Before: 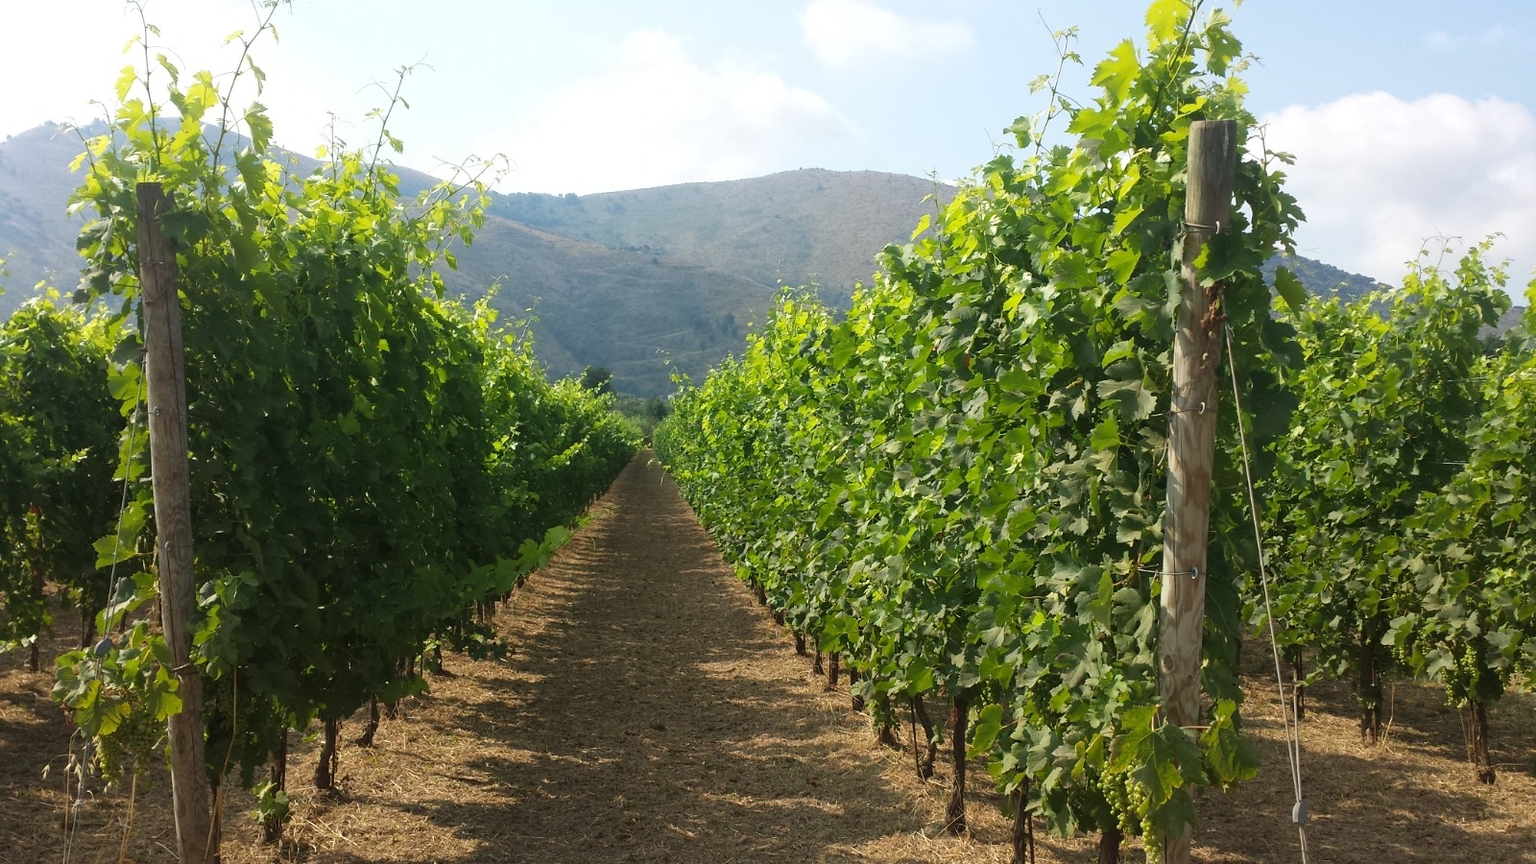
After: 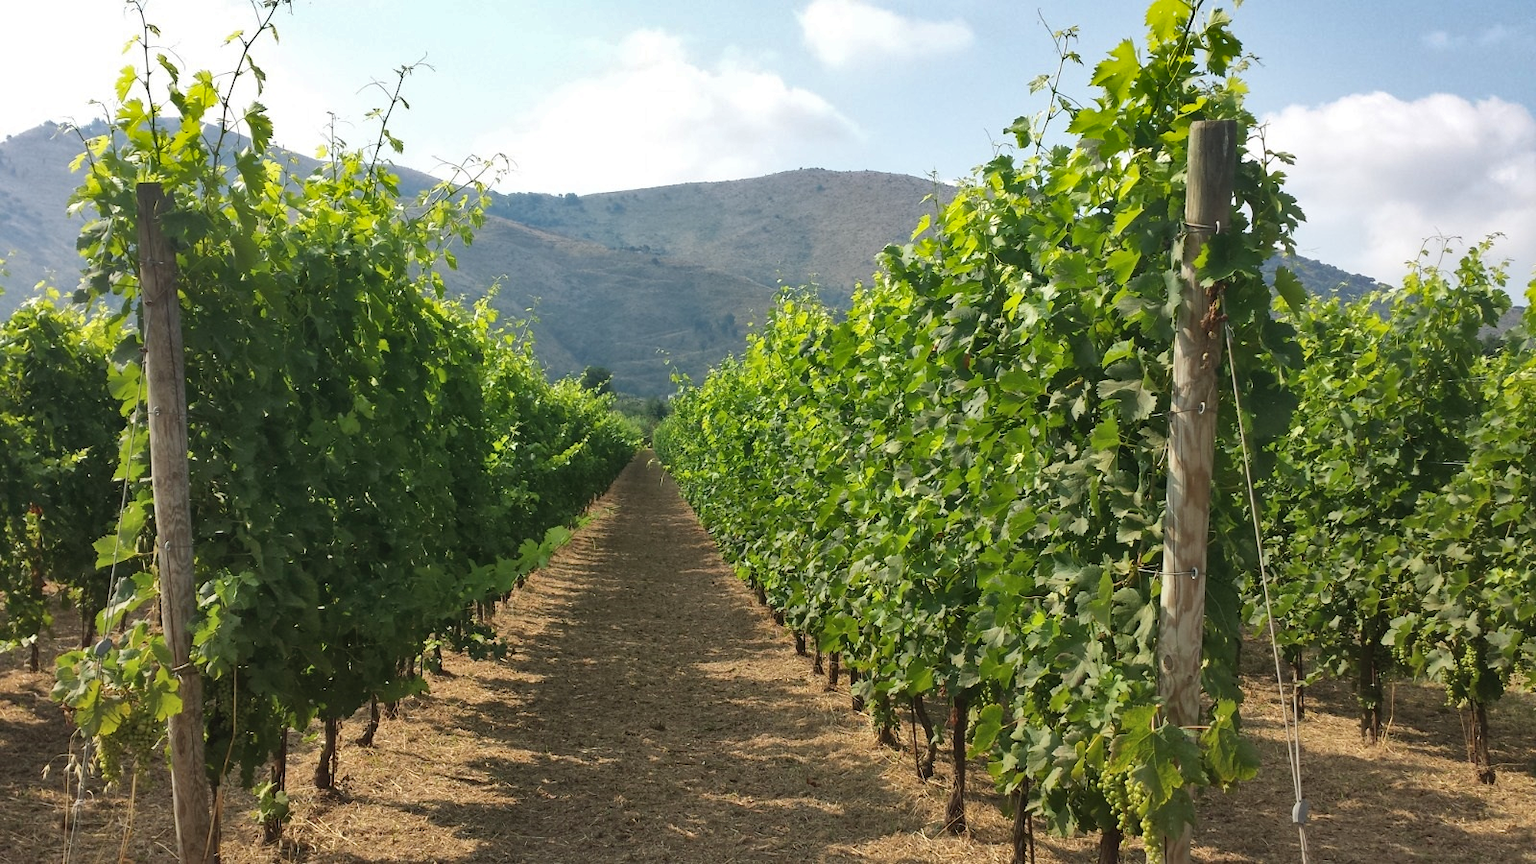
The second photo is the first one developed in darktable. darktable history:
shadows and highlights: shadows 60.31, highlights -60.23, shadows color adjustment 98%, highlights color adjustment 59.4%, soften with gaussian
